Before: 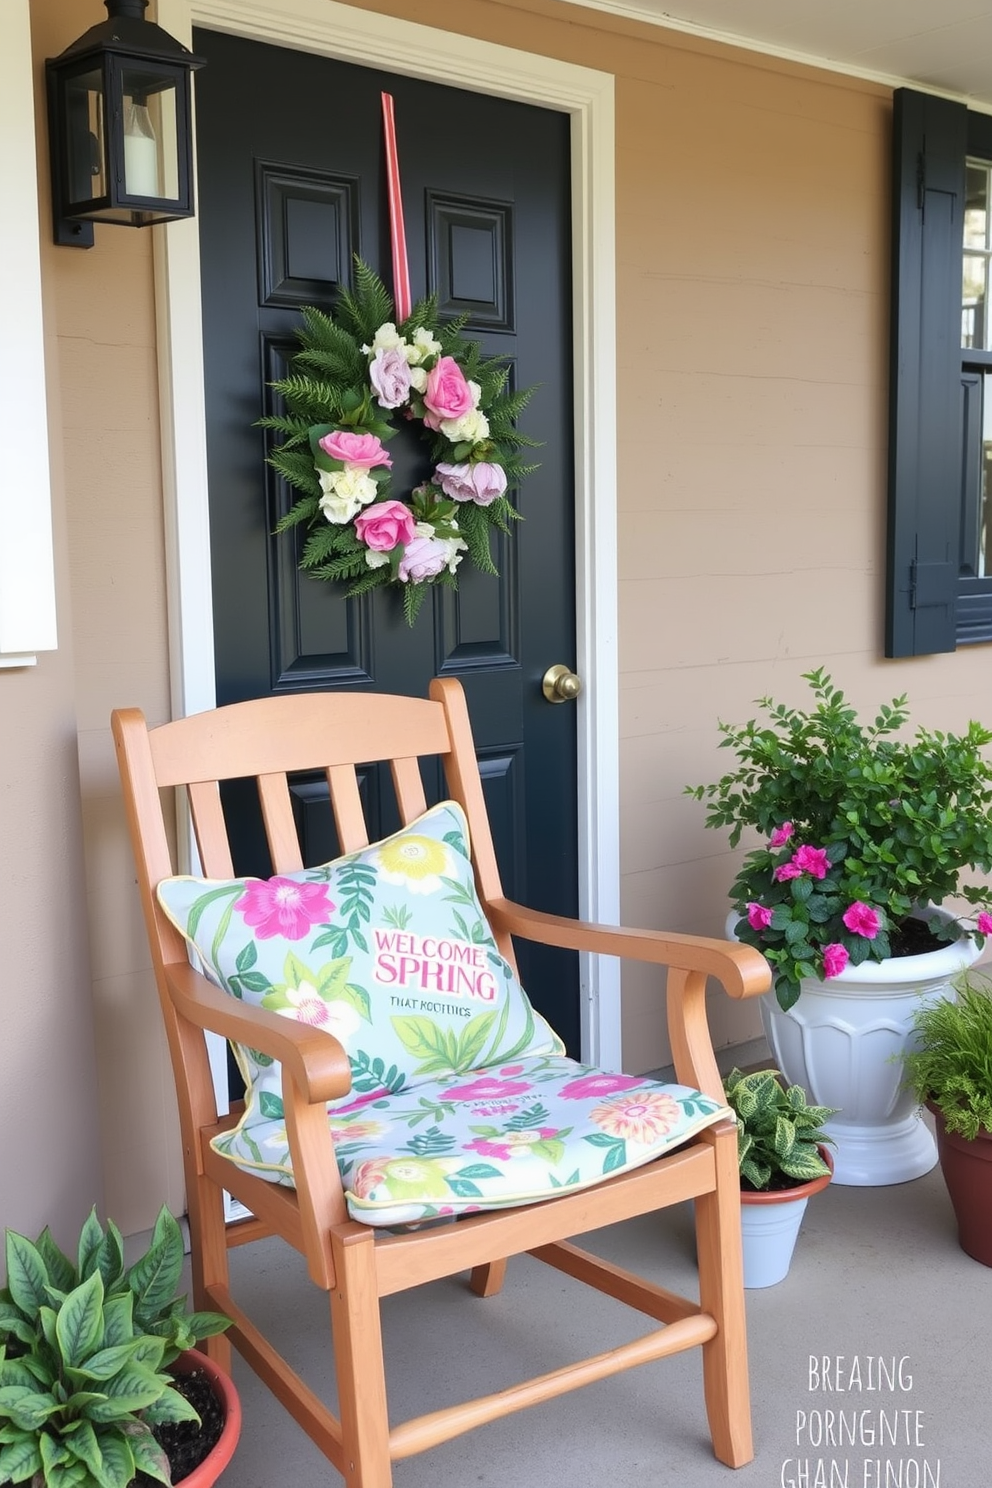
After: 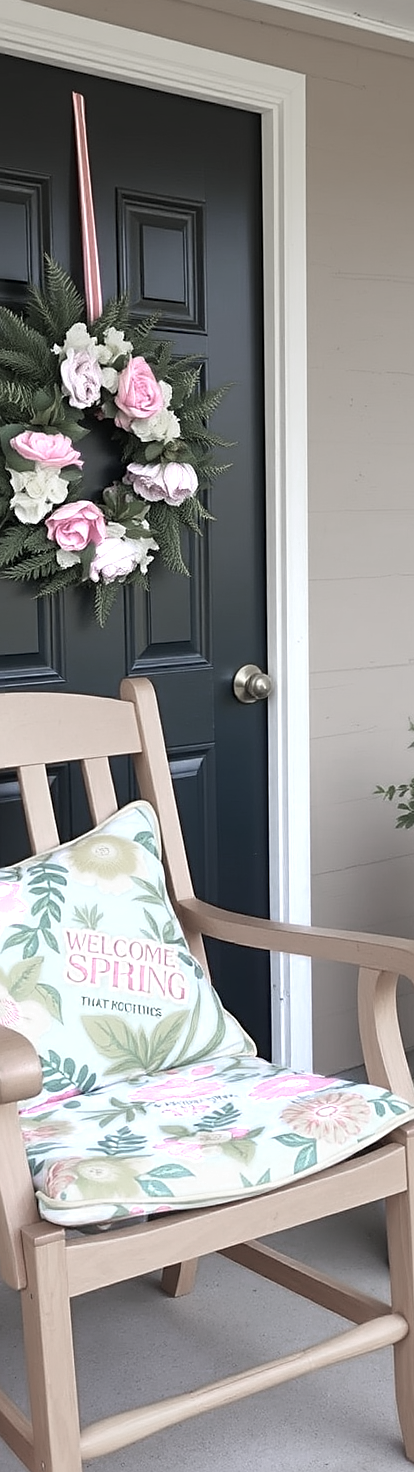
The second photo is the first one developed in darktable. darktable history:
color zones: curves: ch0 [(0, 0.613) (0.01, 0.613) (0.245, 0.448) (0.498, 0.529) (0.642, 0.665) (0.879, 0.777) (0.99, 0.613)]; ch1 [(0, 0.272) (0.219, 0.127) (0.724, 0.346)]
sharpen: on, module defaults
crop: left 31.158%, right 26.969%
